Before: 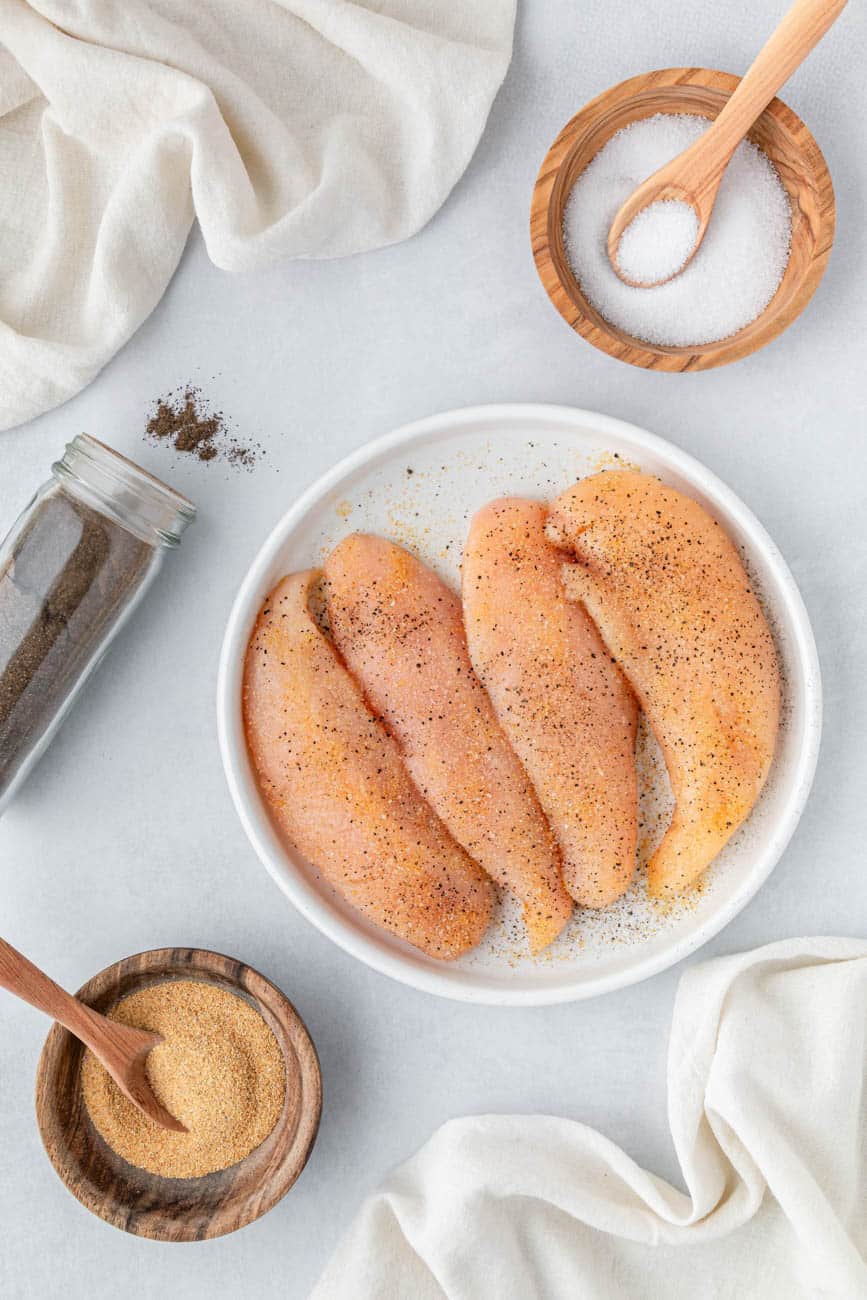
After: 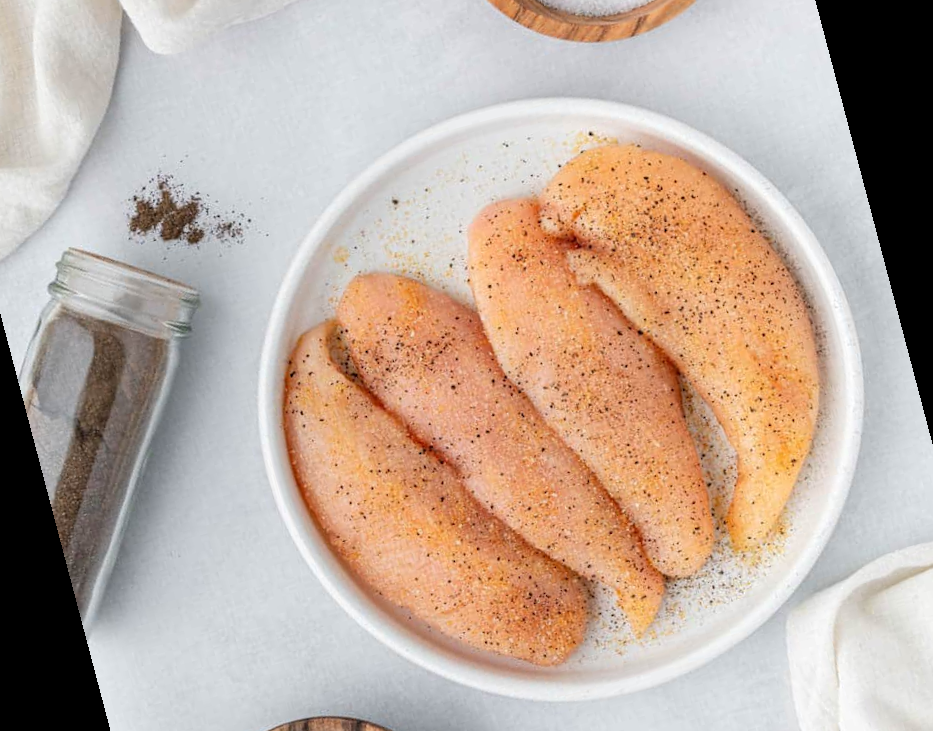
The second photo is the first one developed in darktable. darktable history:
rotate and perspective: rotation -14.8°, crop left 0.1, crop right 0.903, crop top 0.25, crop bottom 0.748
crop and rotate: left 0.614%, top 0.179%, bottom 0.309%
